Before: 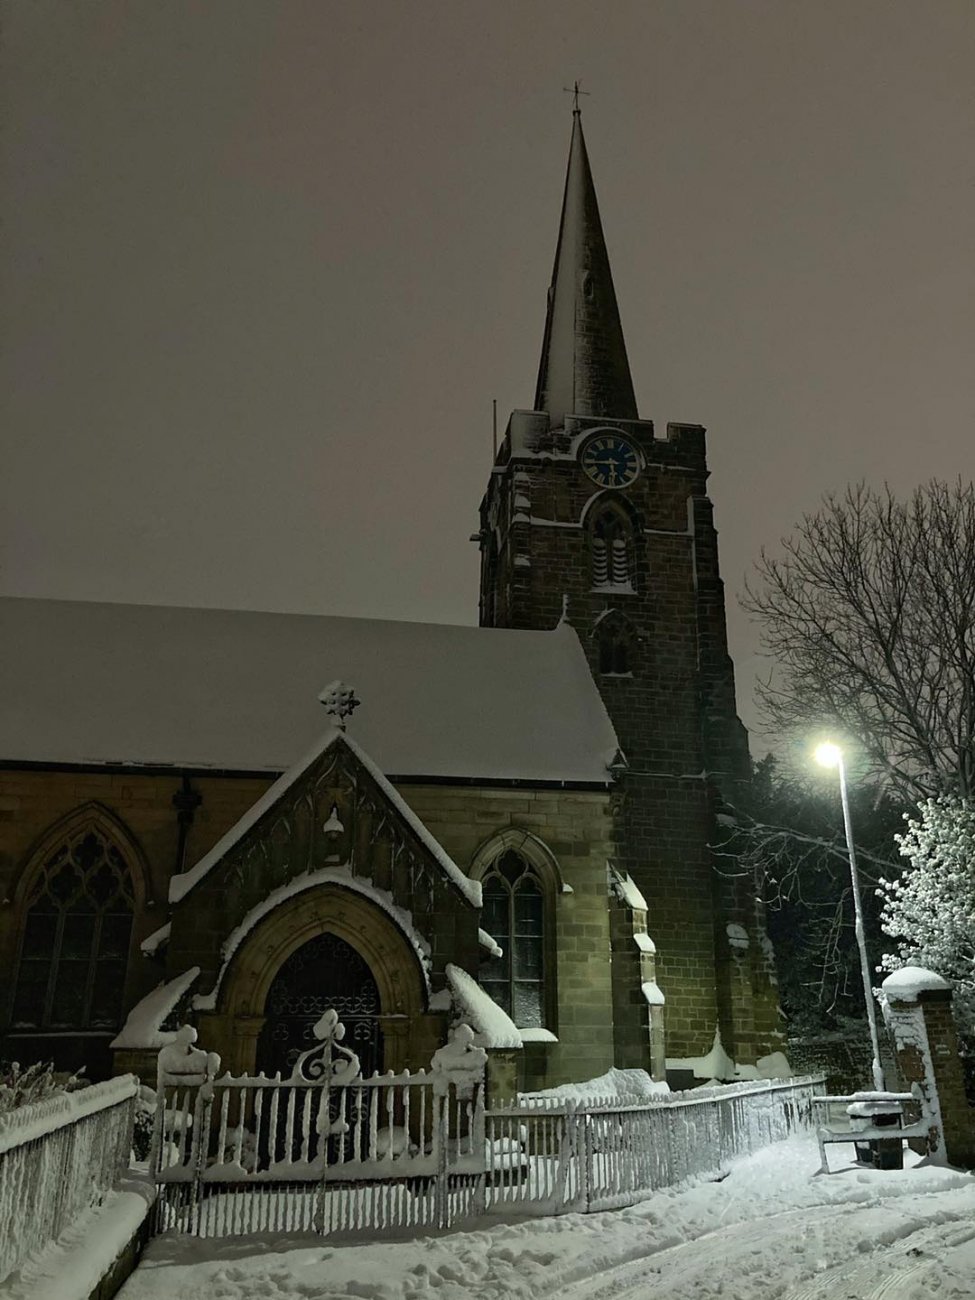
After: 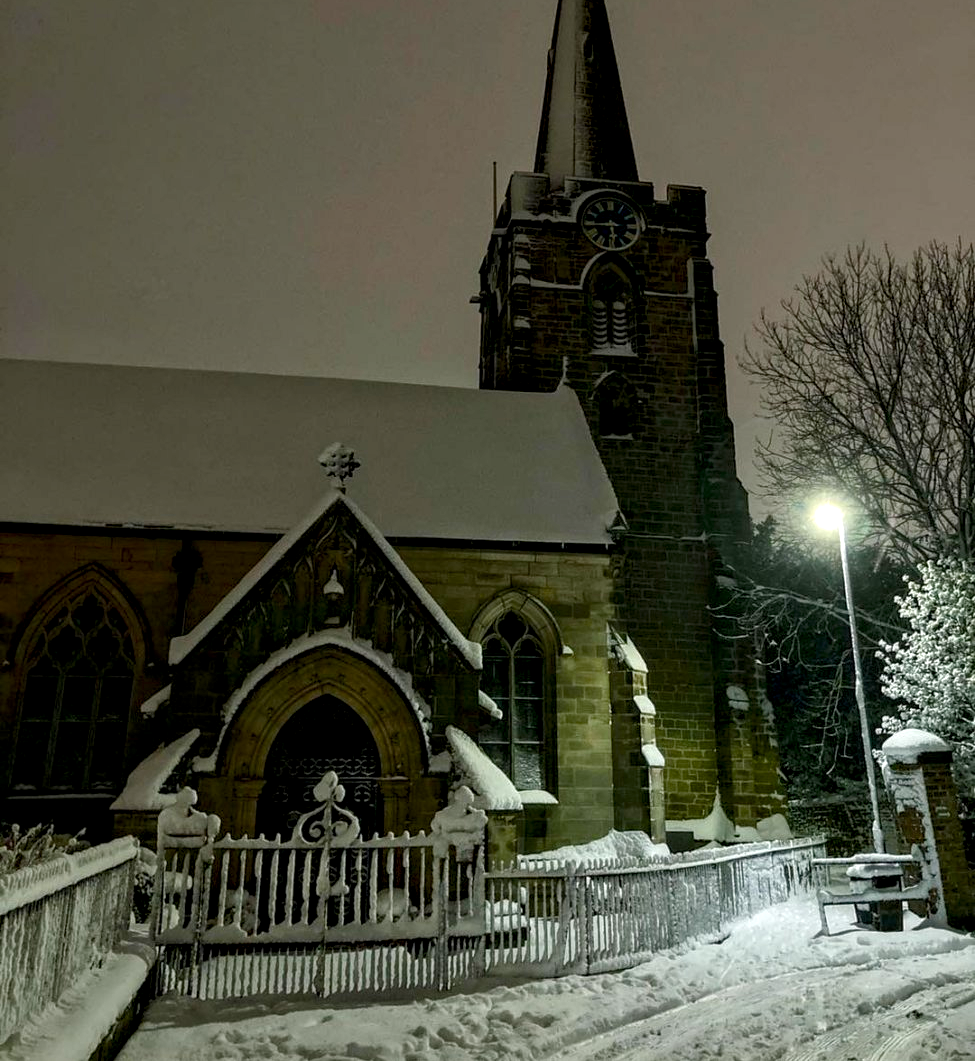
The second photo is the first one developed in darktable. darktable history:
color balance rgb: perceptual saturation grading › global saturation 20%, perceptual saturation grading › highlights -25.089%, perceptual saturation grading › shadows 49.768%, global vibrance 11.259%
local contrast: detail 150%
crop and rotate: top 18.338%
